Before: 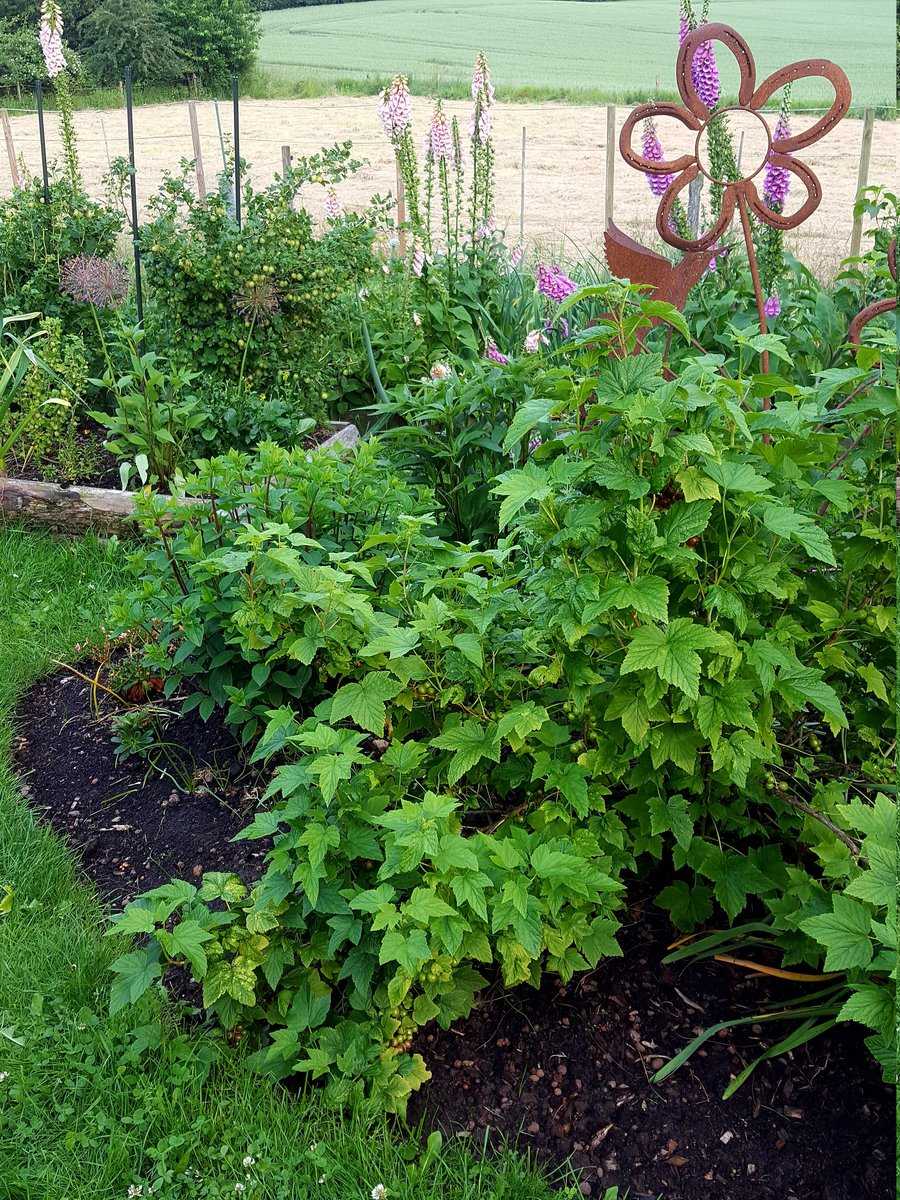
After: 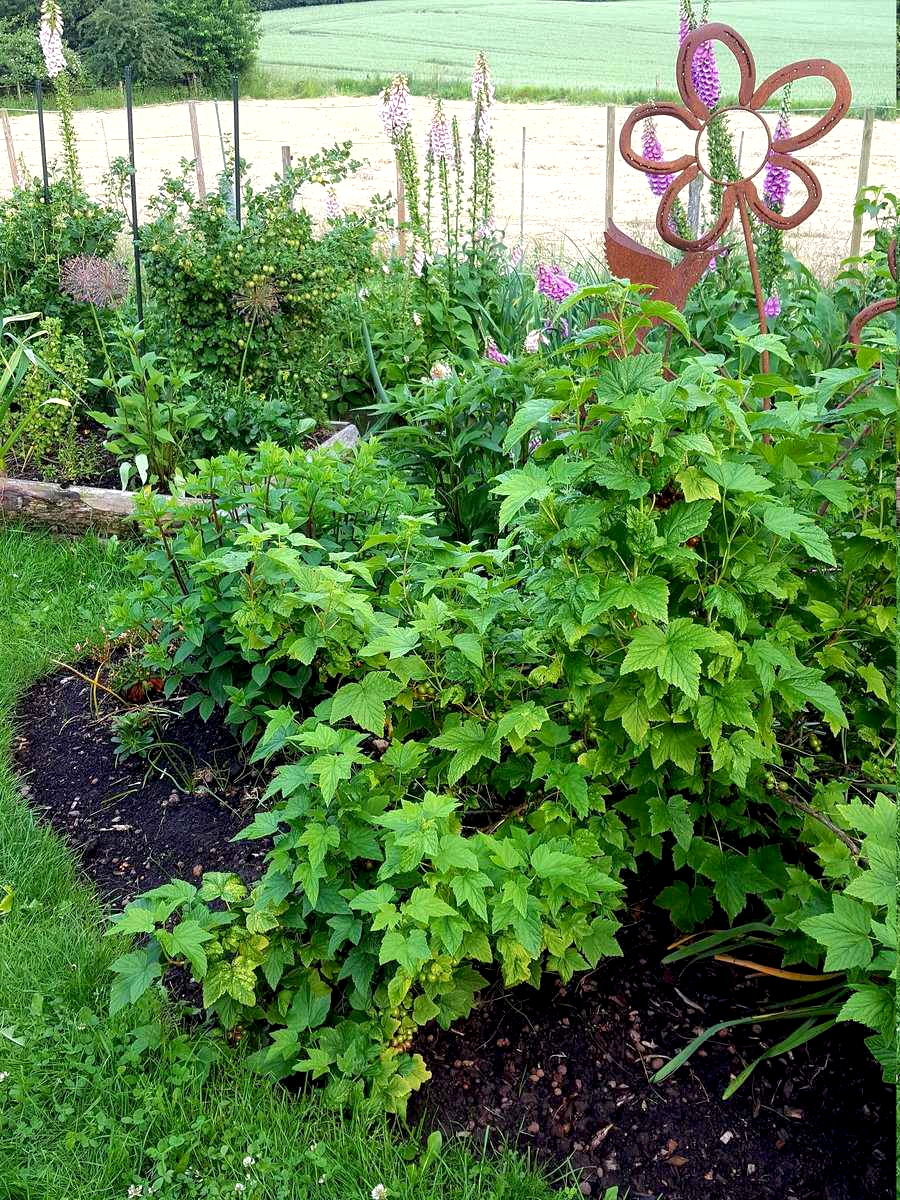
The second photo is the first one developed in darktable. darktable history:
shadows and highlights: shadows 8.45, white point adjustment 0.859, highlights -40.37
exposure: black level correction 0.004, exposure 0.42 EV, compensate highlight preservation false
